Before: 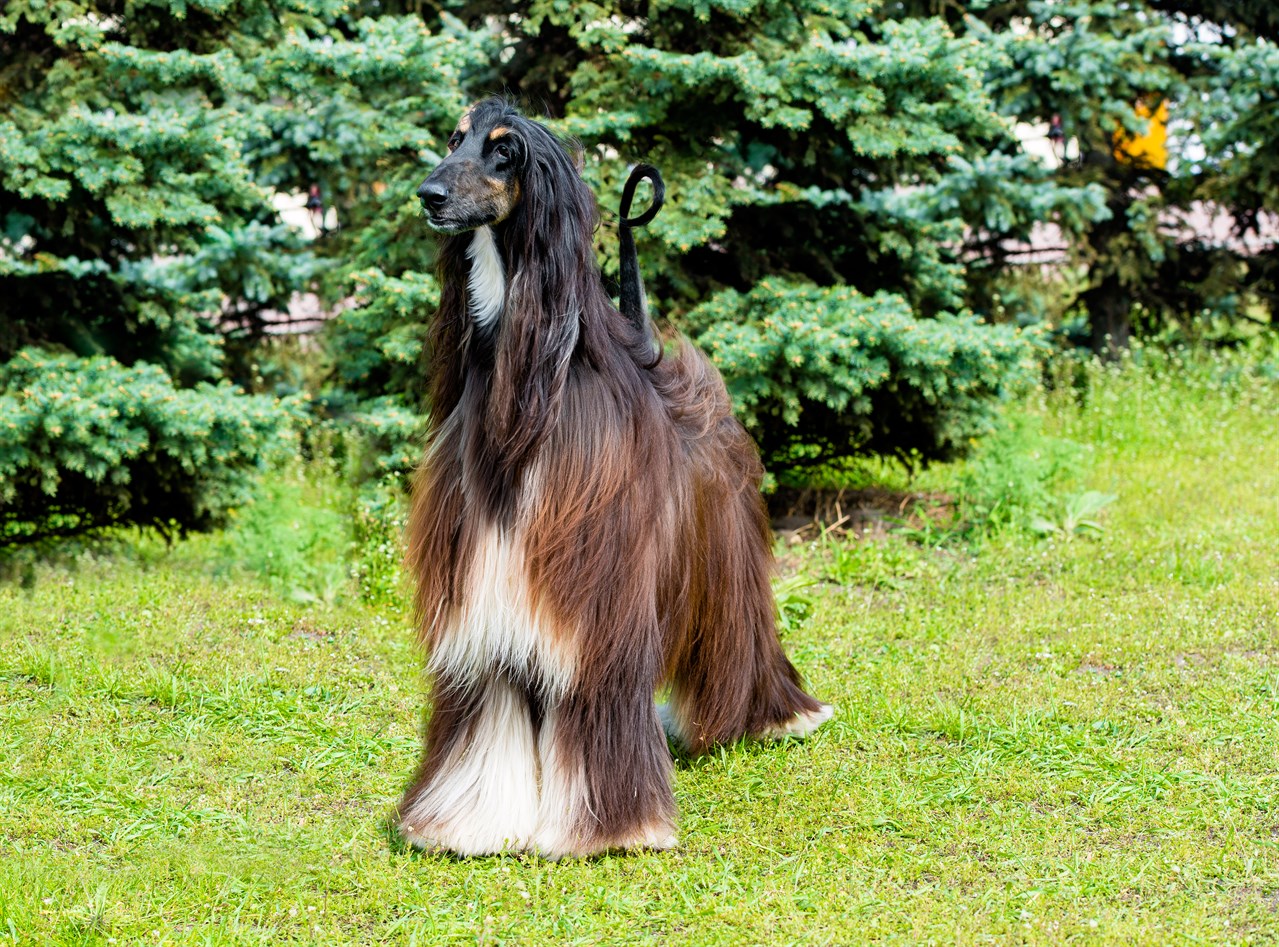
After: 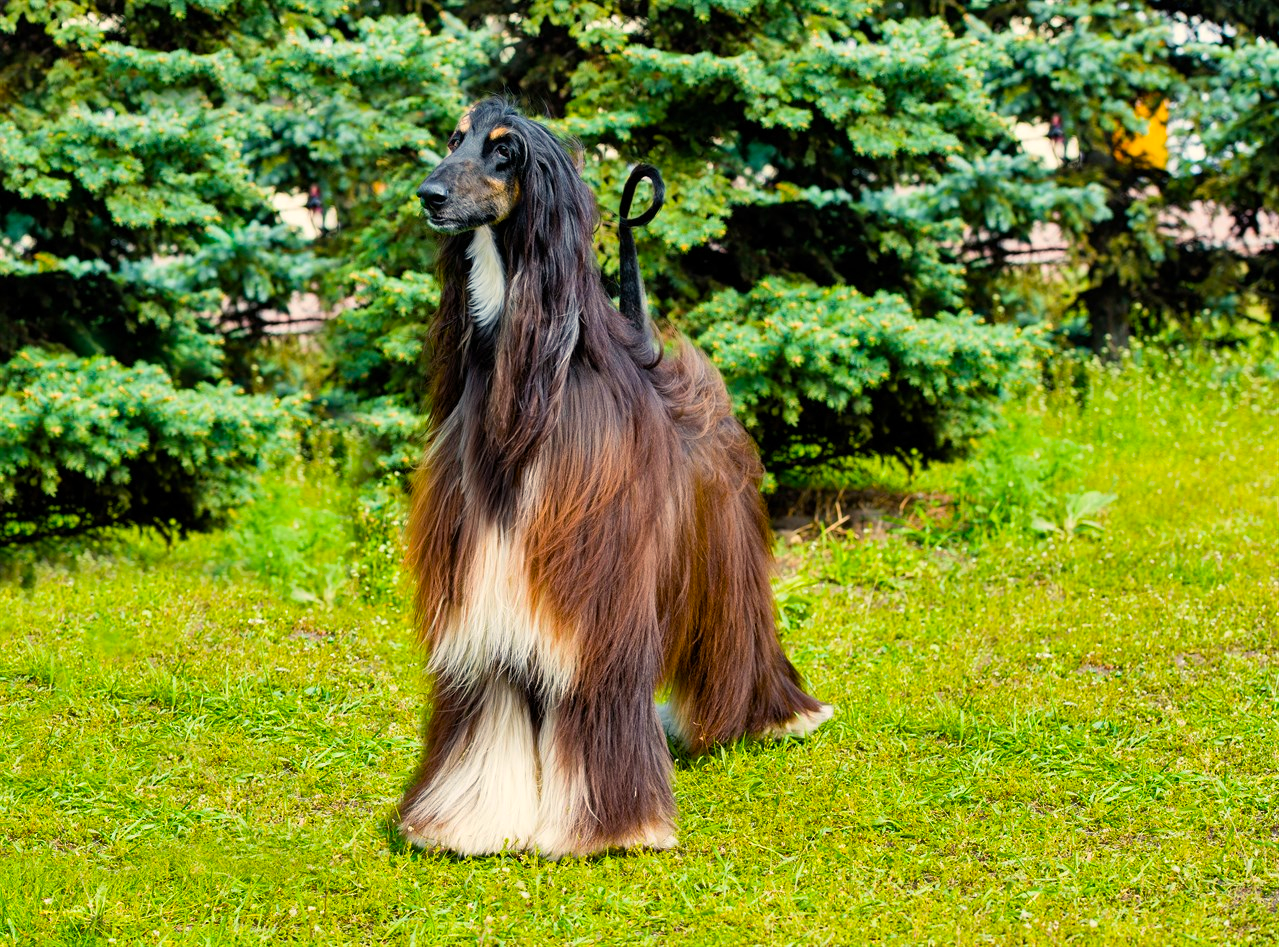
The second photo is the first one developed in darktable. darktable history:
color balance rgb: highlights gain › chroma 3.088%, highlights gain › hue 77.63°, perceptual saturation grading › global saturation 30.407%, global vibrance 9.832%
shadows and highlights: low approximation 0.01, soften with gaussian
